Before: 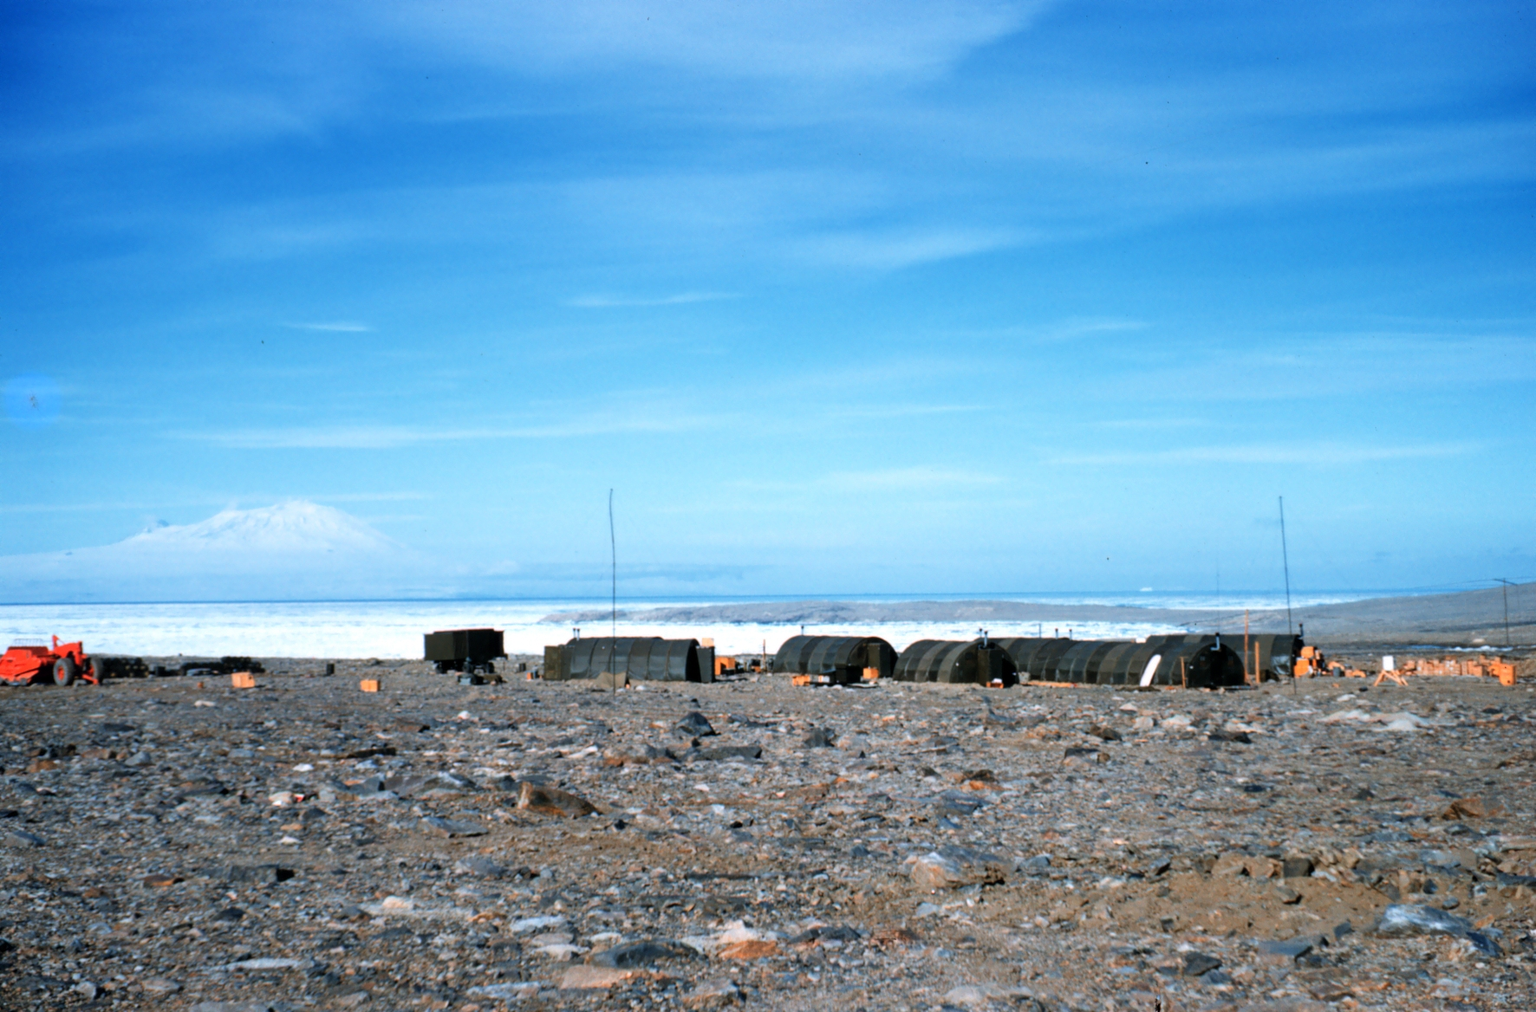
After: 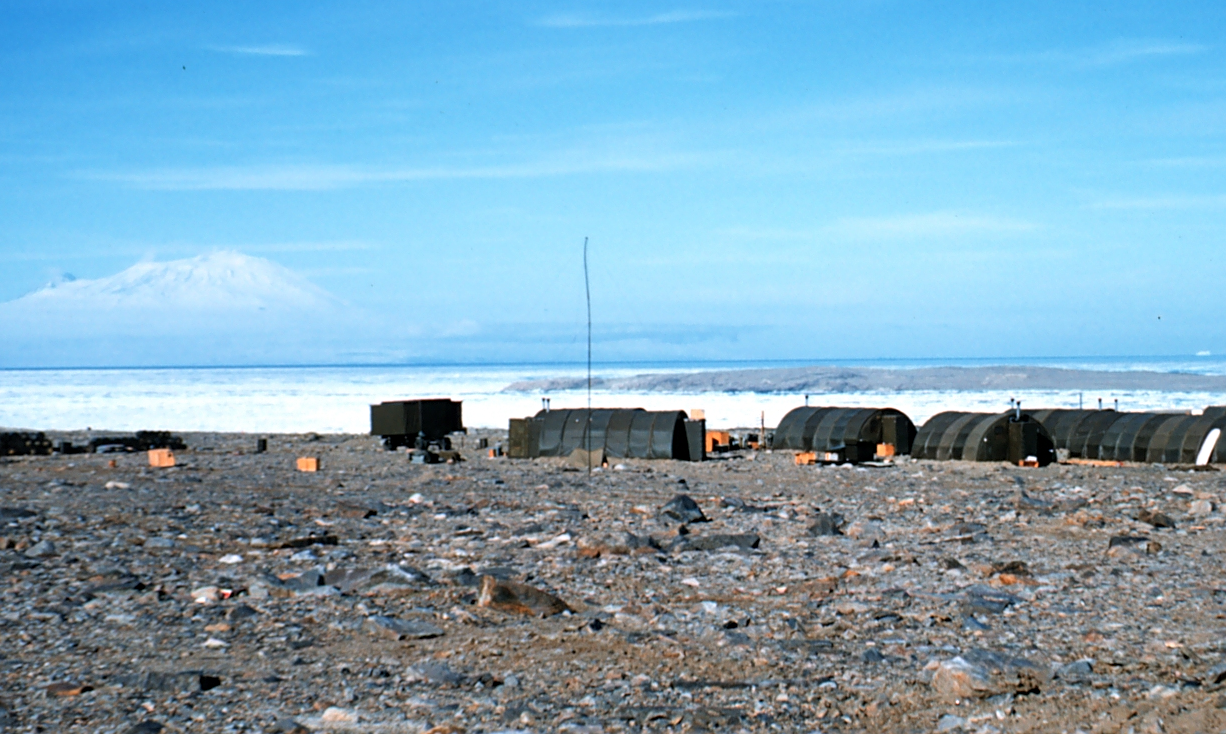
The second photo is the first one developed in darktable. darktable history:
sharpen: on, module defaults
crop: left 6.754%, top 28.014%, right 24.048%, bottom 9.058%
